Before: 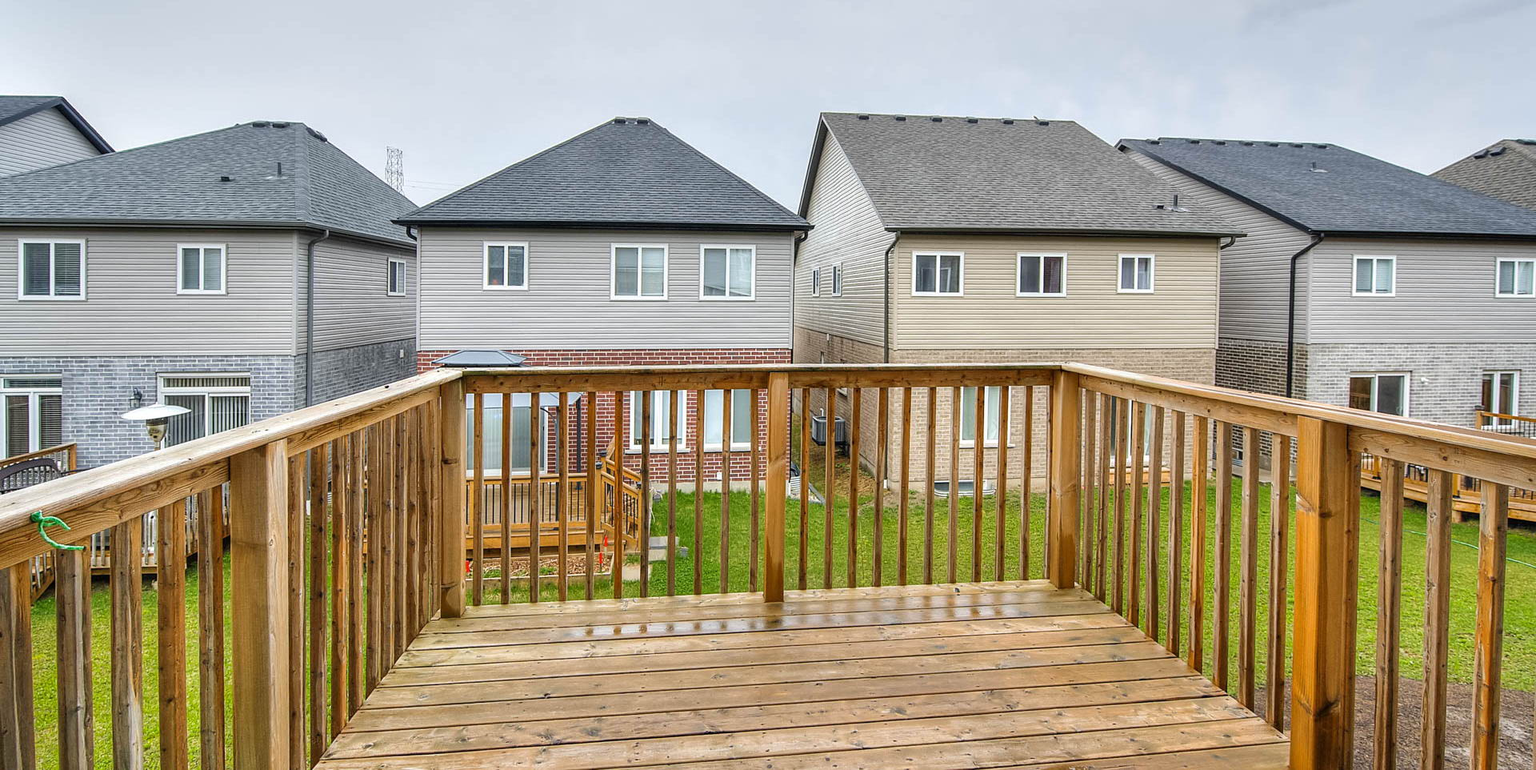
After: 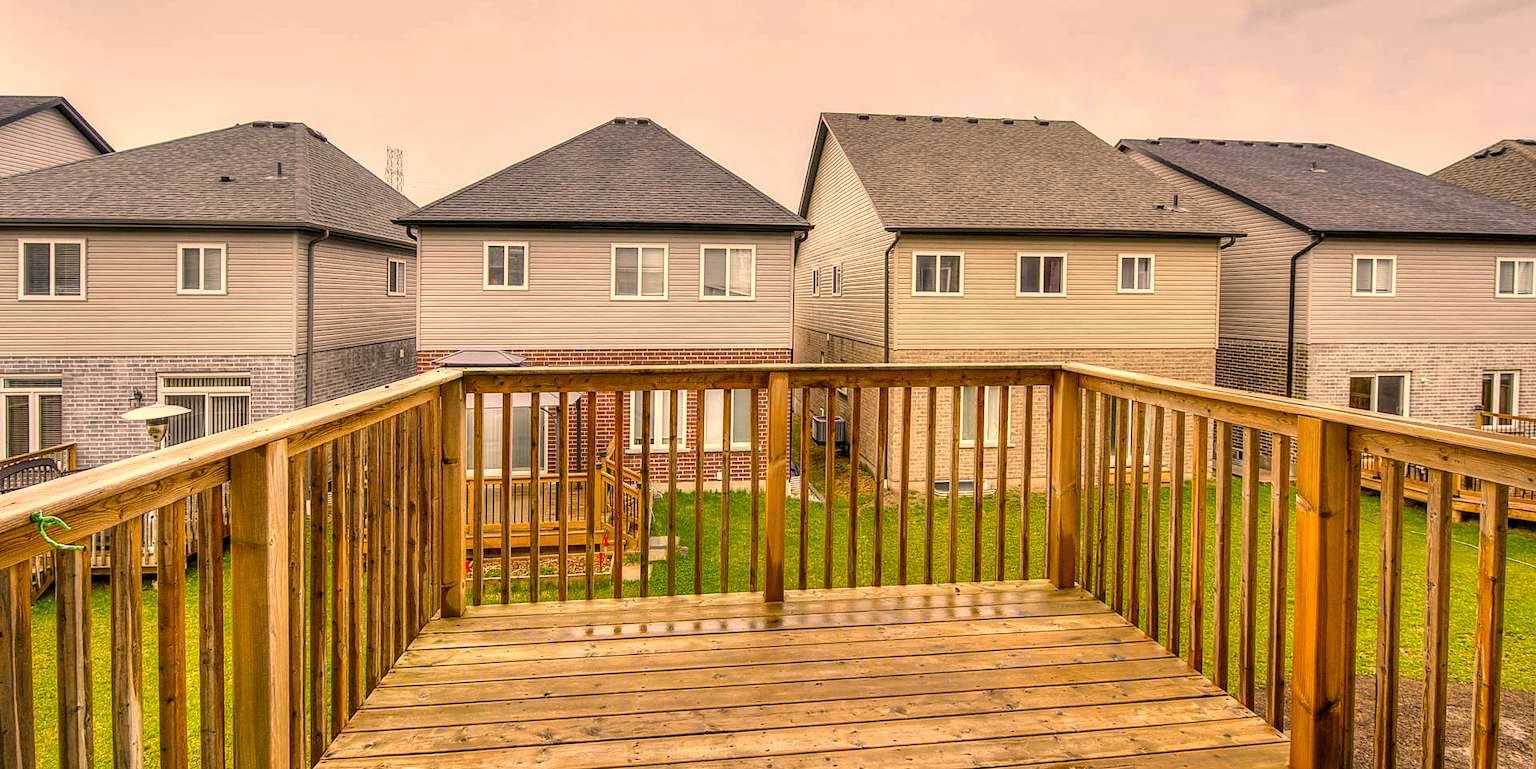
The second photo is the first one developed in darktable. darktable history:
color correction: highlights a* 17.94, highlights b* 35.39, shadows a* 1.48, shadows b* 6.42, saturation 1.01
local contrast: detail 130%
white balance: red 0.976, blue 1.04
